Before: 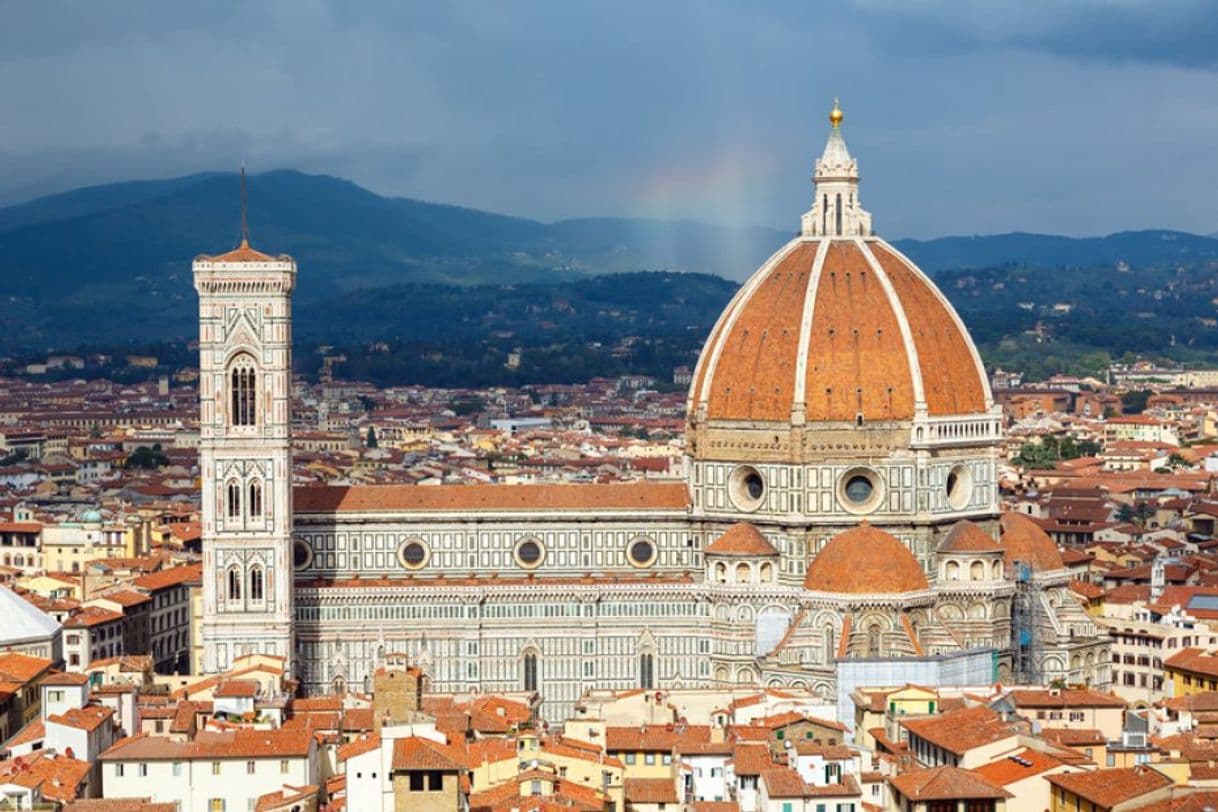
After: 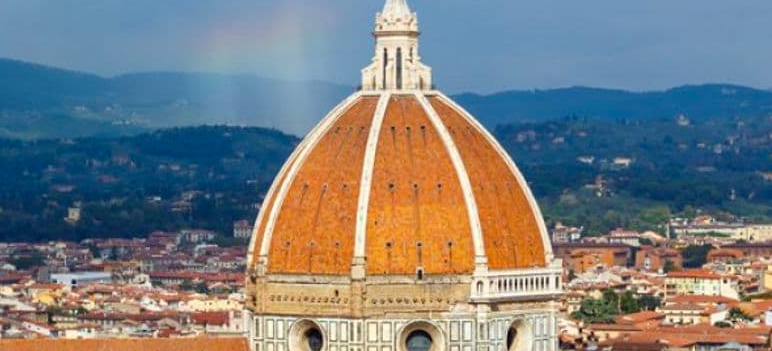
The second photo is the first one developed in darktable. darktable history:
crop: left 36.177%, top 17.998%, right 0.39%, bottom 38.755%
color balance rgb: perceptual saturation grading › global saturation 19.603%
